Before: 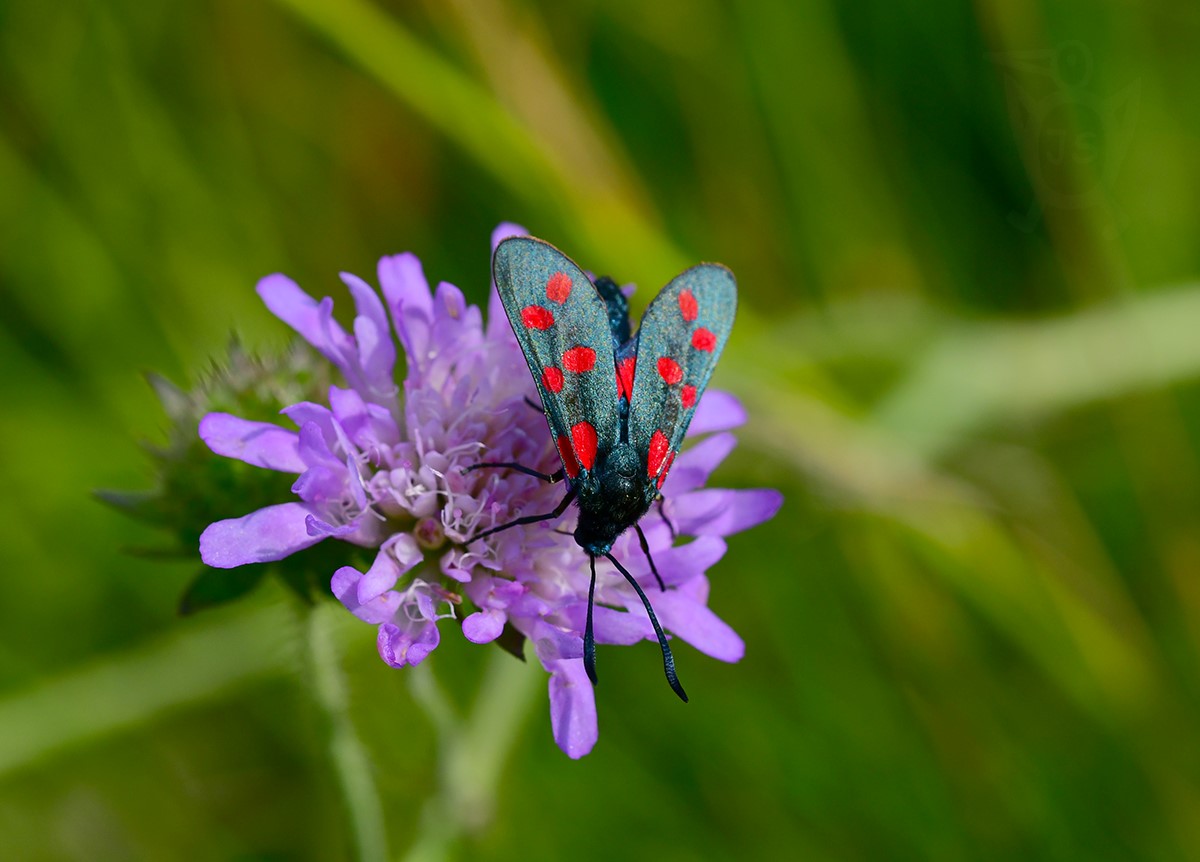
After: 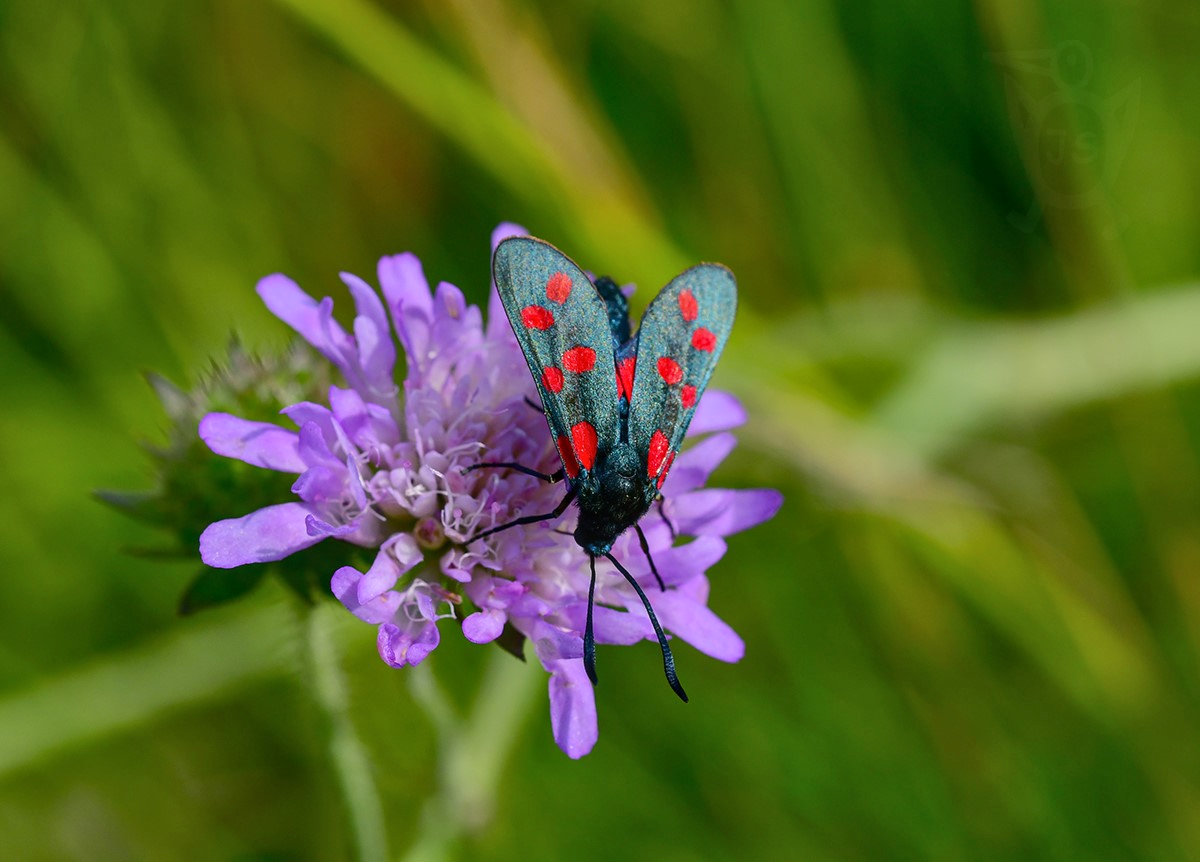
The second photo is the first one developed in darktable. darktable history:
local contrast: detail 113%
shadows and highlights: low approximation 0.01, soften with gaussian
